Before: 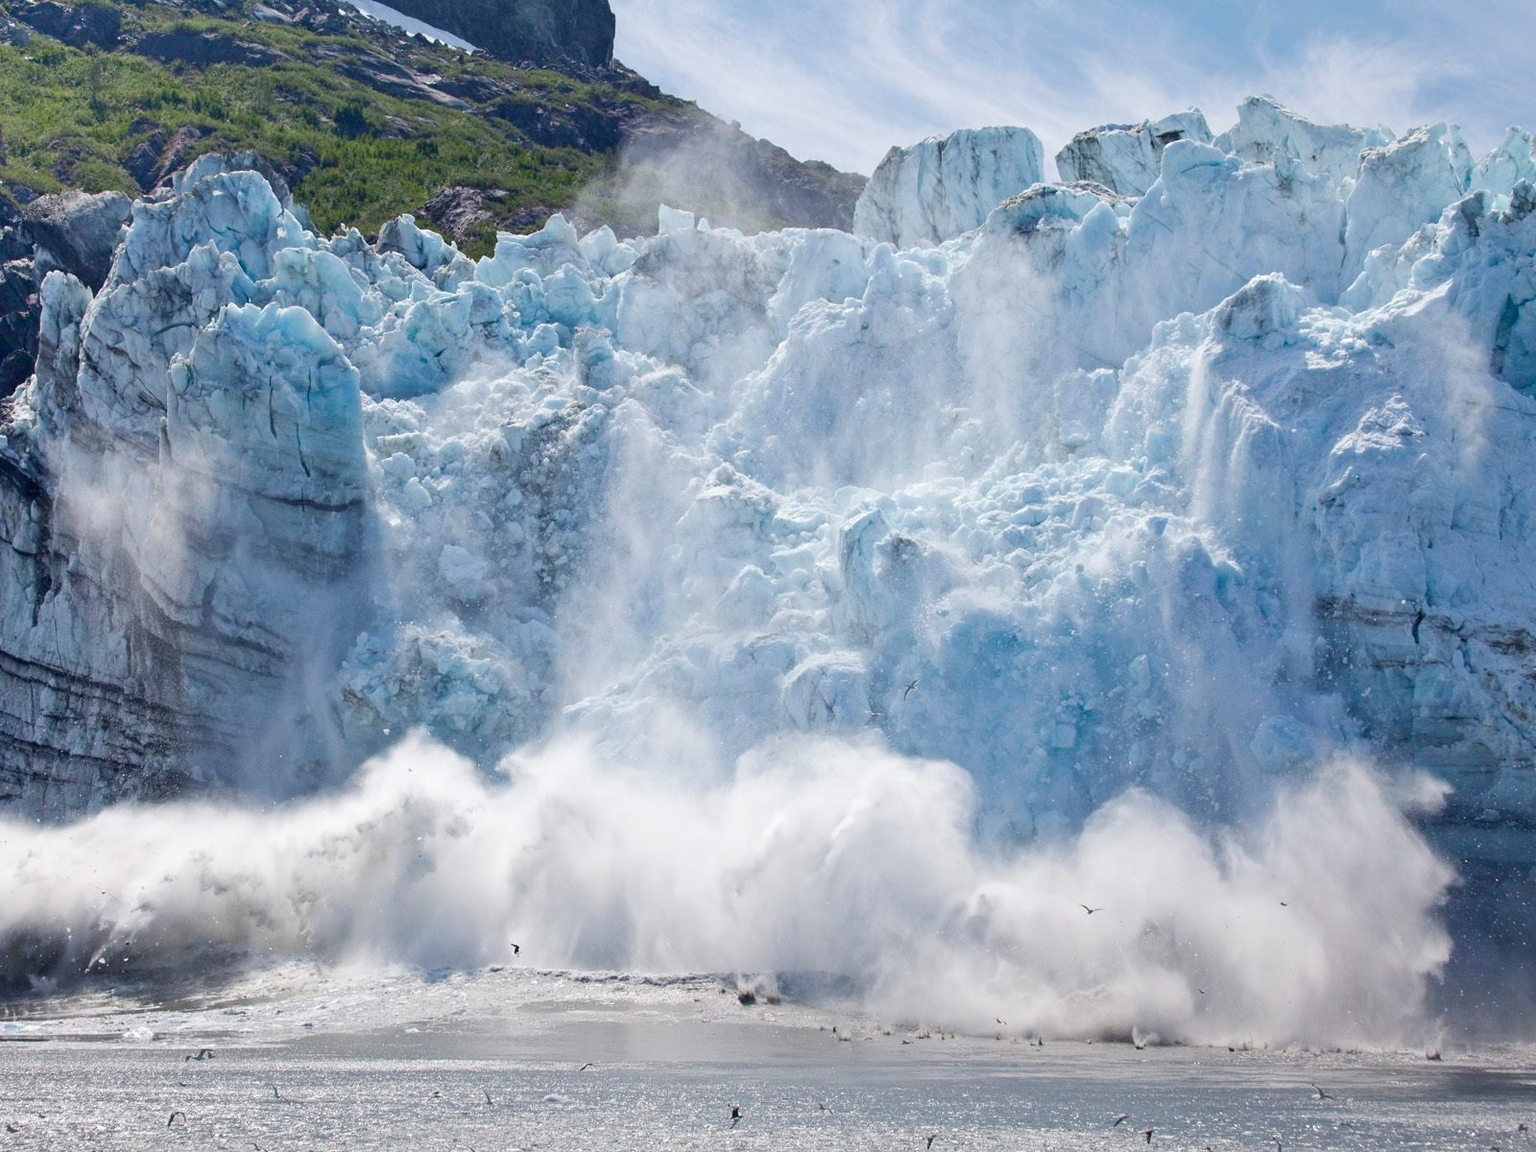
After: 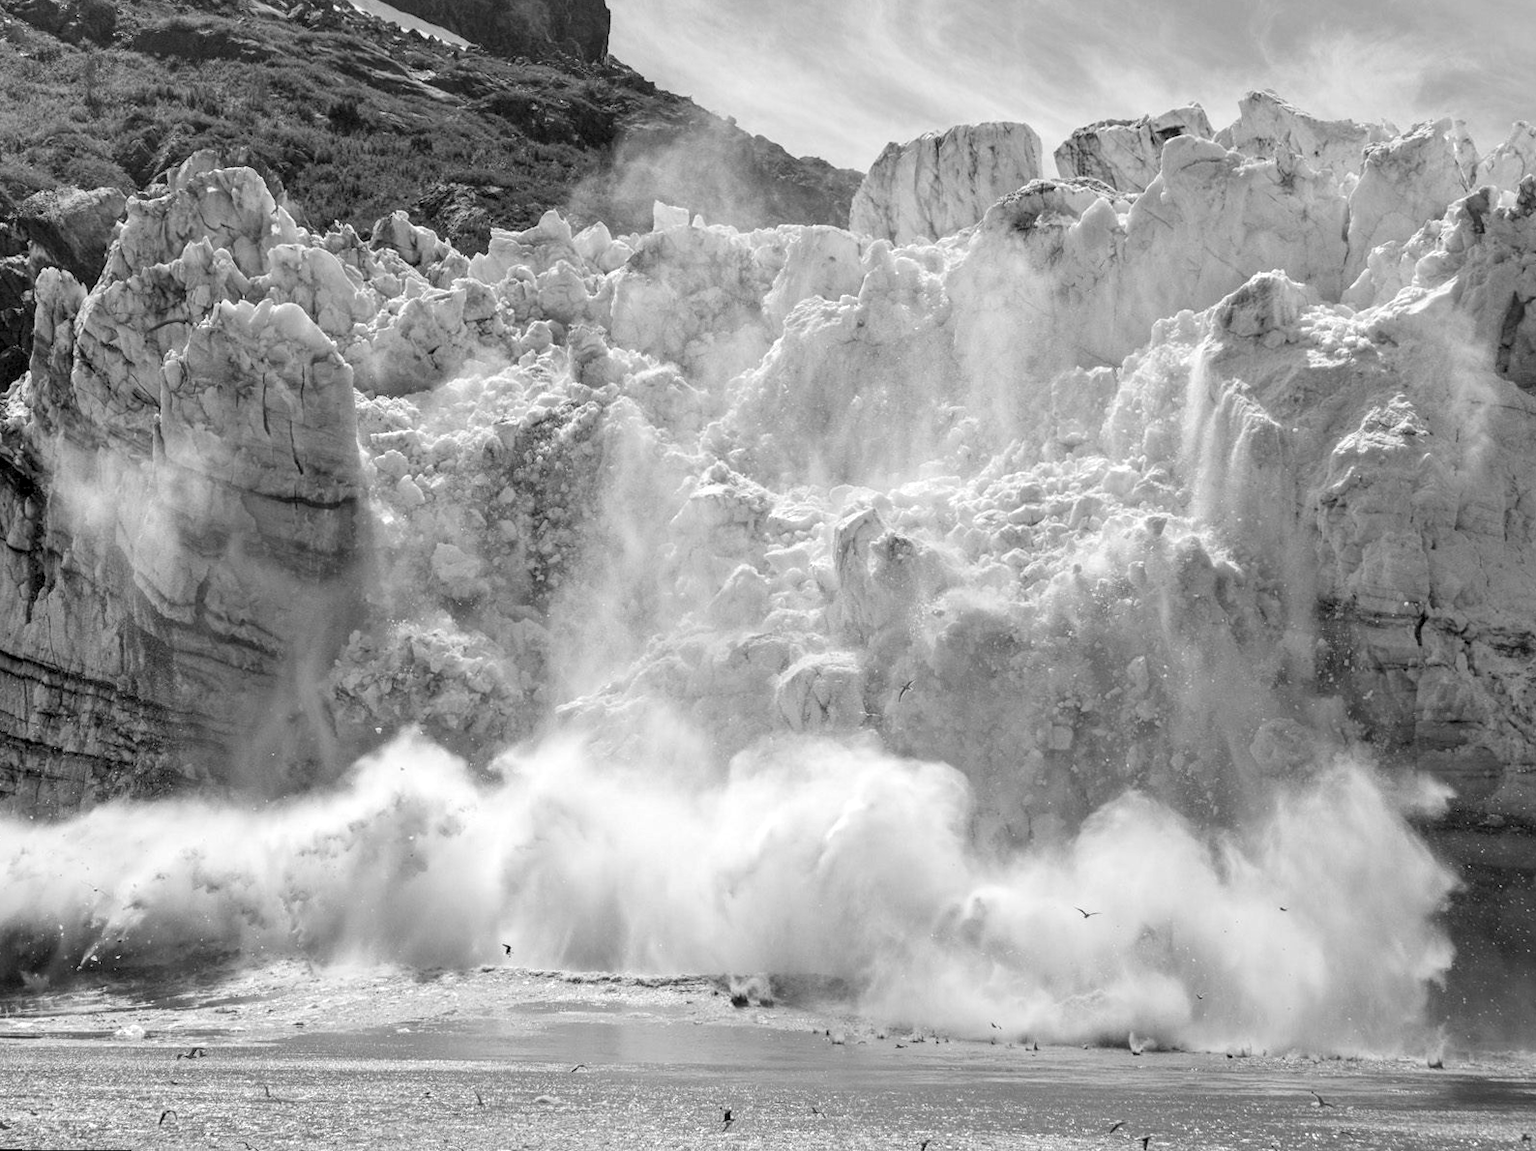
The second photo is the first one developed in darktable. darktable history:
local contrast: detail 130%
contrast brightness saturation: saturation -1
rotate and perspective: rotation 0.192°, lens shift (horizontal) -0.015, crop left 0.005, crop right 0.996, crop top 0.006, crop bottom 0.99
tone equalizer: on, module defaults
color balance rgb: perceptual saturation grading › global saturation 20%, perceptual saturation grading › highlights -25%, perceptual saturation grading › shadows 50%
